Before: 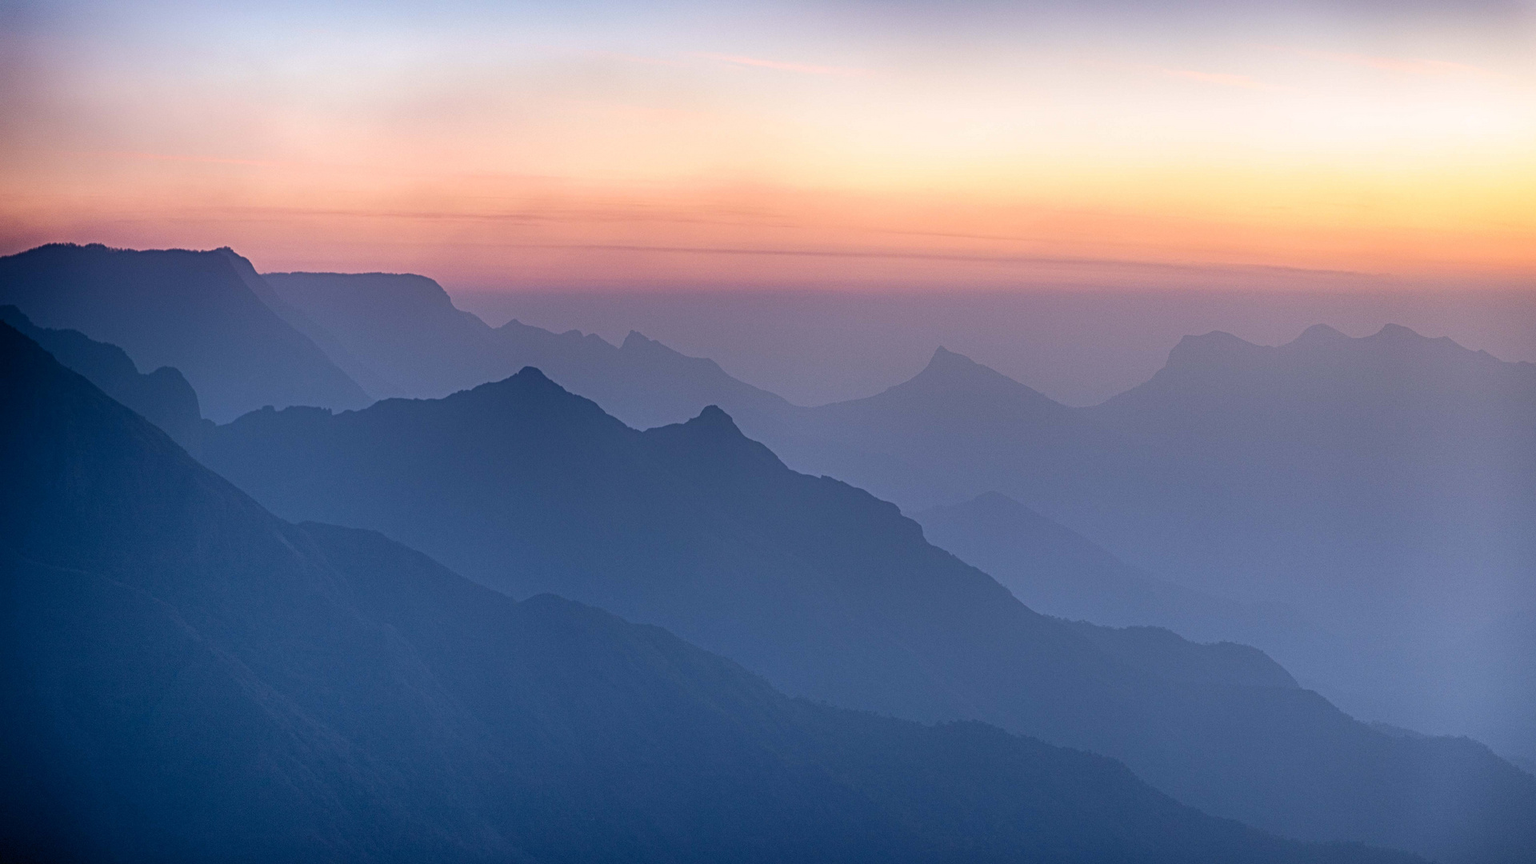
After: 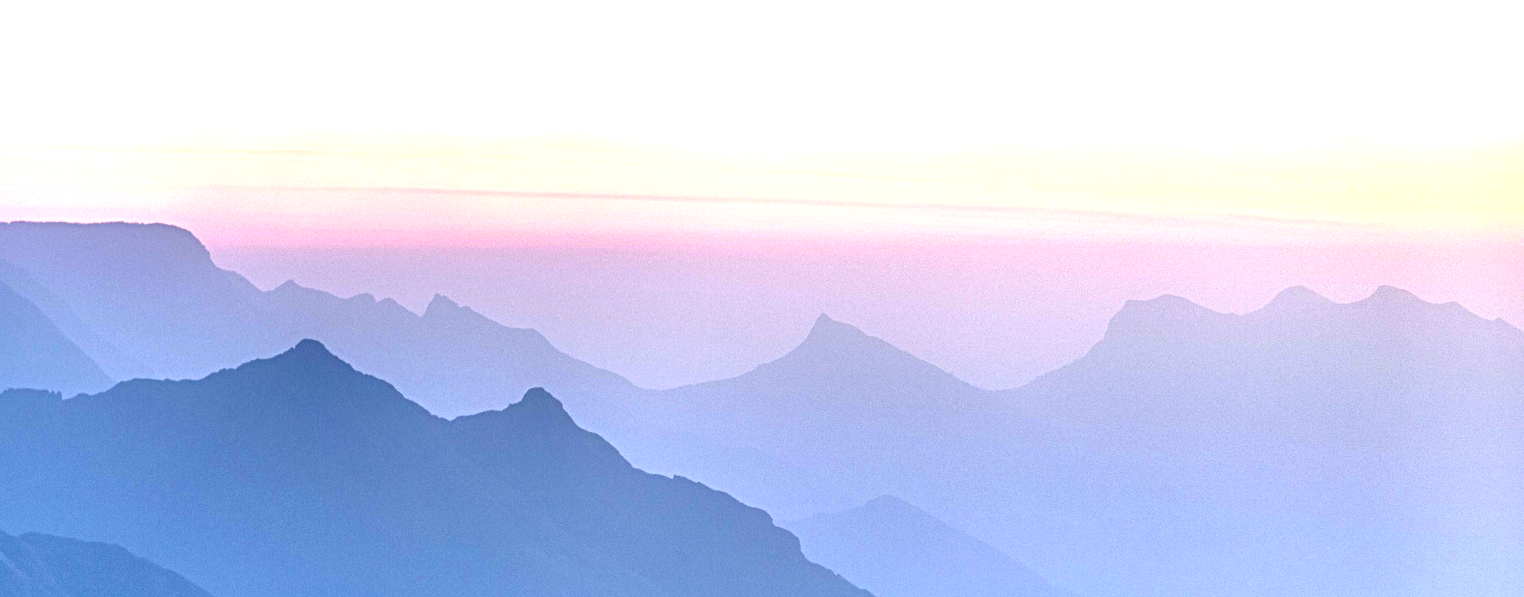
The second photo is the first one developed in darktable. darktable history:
exposure: black level correction 0.001, exposure 1.725 EV, compensate highlight preservation false
crop: left 18.401%, top 11.109%, right 2.217%, bottom 33.605%
local contrast: mode bilateral grid, contrast 21, coarseness 49, detail 120%, midtone range 0.2
